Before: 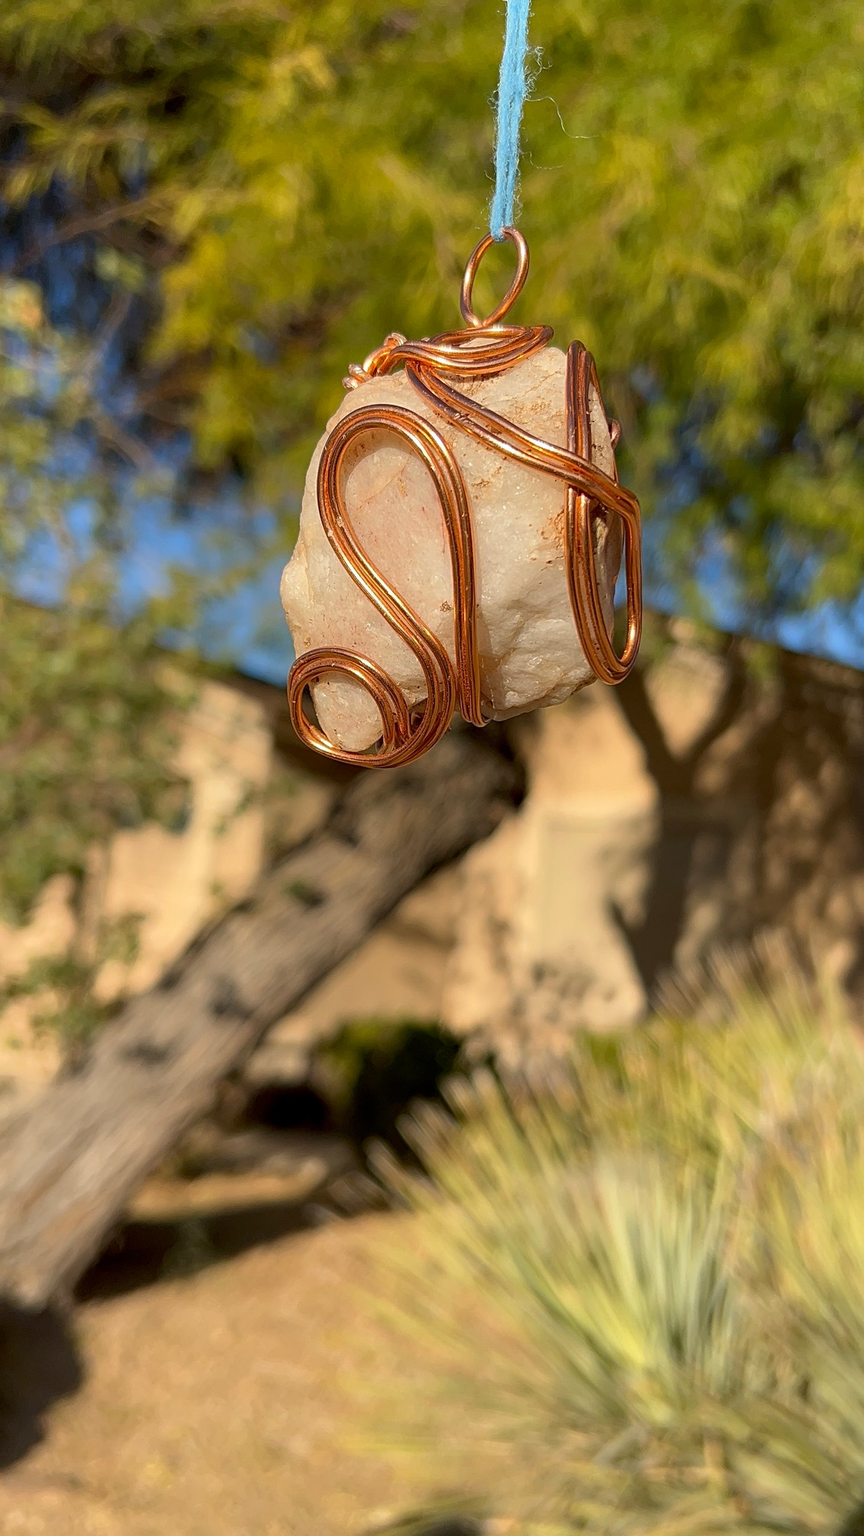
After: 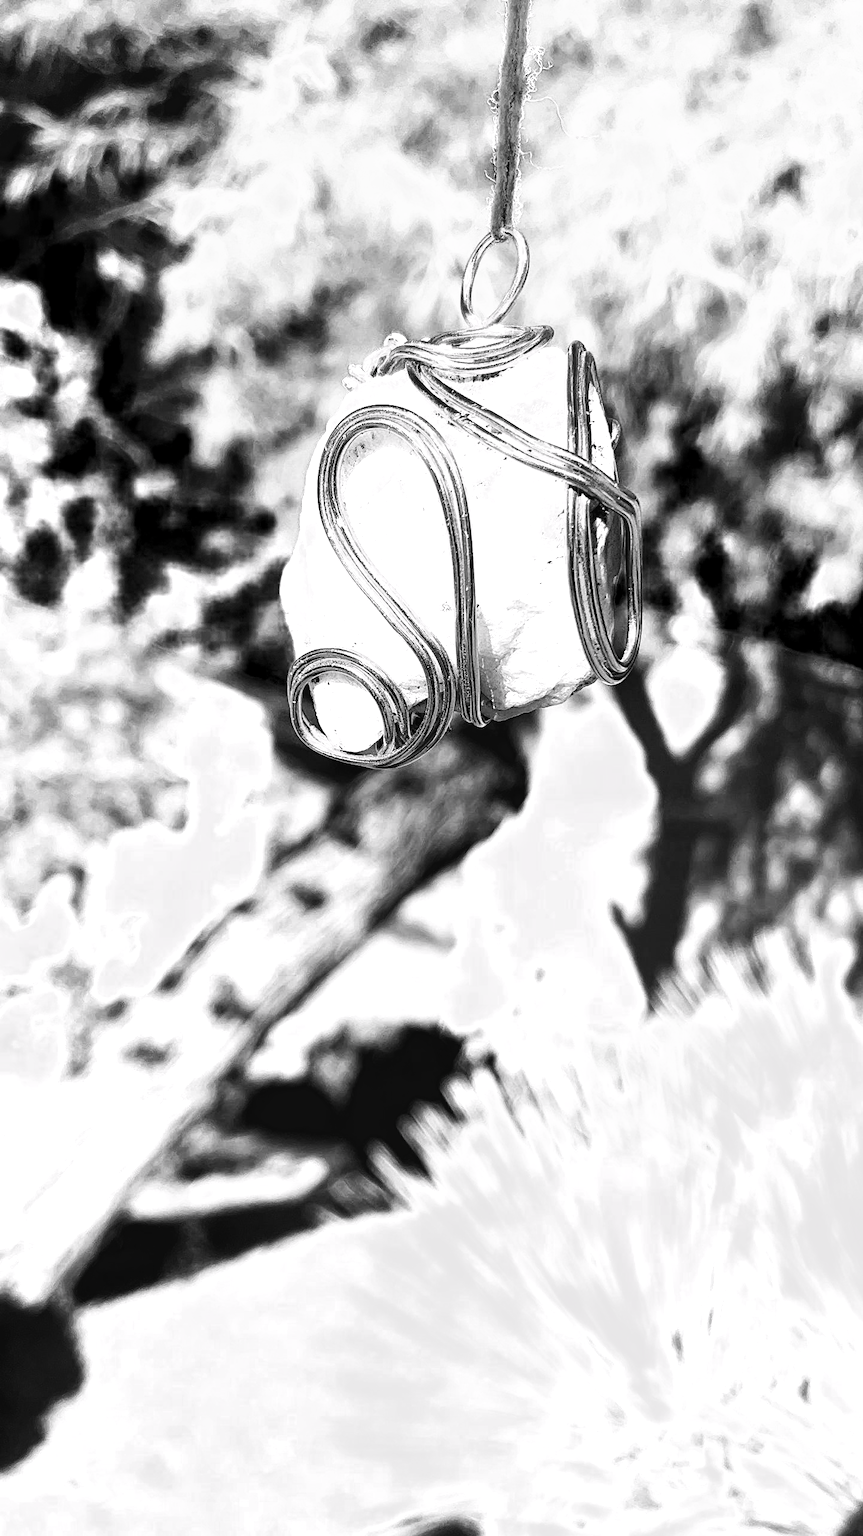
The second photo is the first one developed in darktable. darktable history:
tone curve: curves: ch0 [(0, 0) (0.003, 0.003) (0.011, 0.011) (0.025, 0.025) (0.044, 0.044) (0.069, 0.068) (0.1, 0.098) (0.136, 0.134) (0.177, 0.175) (0.224, 0.221) (0.277, 0.273) (0.335, 0.331) (0.399, 0.393) (0.468, 0.462) (0.543, 0.558) (0.623, 0.636) (0.709, 0.719) (0.801, 0.807) (0.898, 0.901) (1, 1)], preserve colors none
color look up table: target L [95.69, 94.2, 93.05, 96.88, 97.08, 88.92, 96.64, 97.43, 95.84, 94.92, 94.55, 30.59, 200, 95.59, 27.53, 97.58, 94.2, 98.12, 93.15, 97.78, 90.34, 1.097, 43.19, 96.29, 24.42, 29.29, 27.53, 14.68, 4.315, 1.645, 1.919, 0.823, 1.919, 1.645, 2.742, 3.023, 1.371, 2.742, 3.967, 2.468, 3.636, 1.645, 86.7, 76.61, 70.36, 28.41, 0.823, 3.967, 3.321], target a [0.954, 0.479, 0, 0, 0.951, 0.485, 0.476, 0.95, 0, 0.61, 0.478, 0, 0, 0.477, 0, 0, 0.479, 0.949, 0.48, 0.949, 0.483, 0, 0, 0.477, 0 ×25], target b [-0.719, -0.361, 0, 0, -0.717, -0.366, -0.359, -0.716, 0, -0.844, -0.361, 0, 0, -0.36, 0, 0, -0.361, -0.715, -0.362, -0.716, -0.364, 0, 0, -0.359, 0 ×25], num patches 49
